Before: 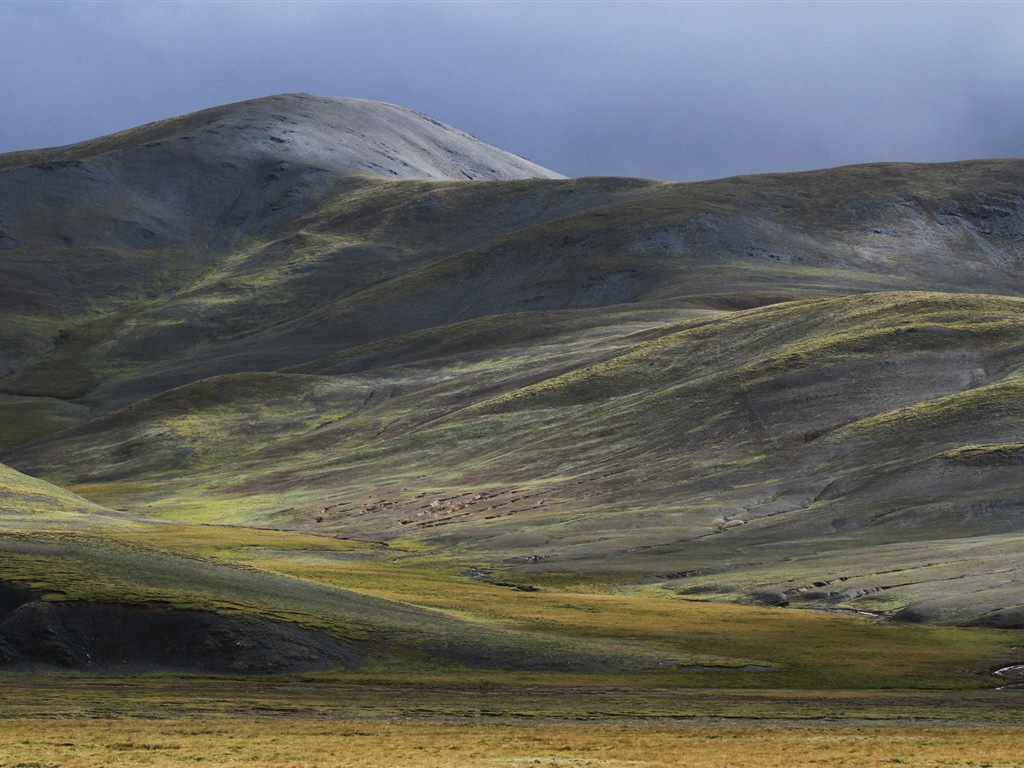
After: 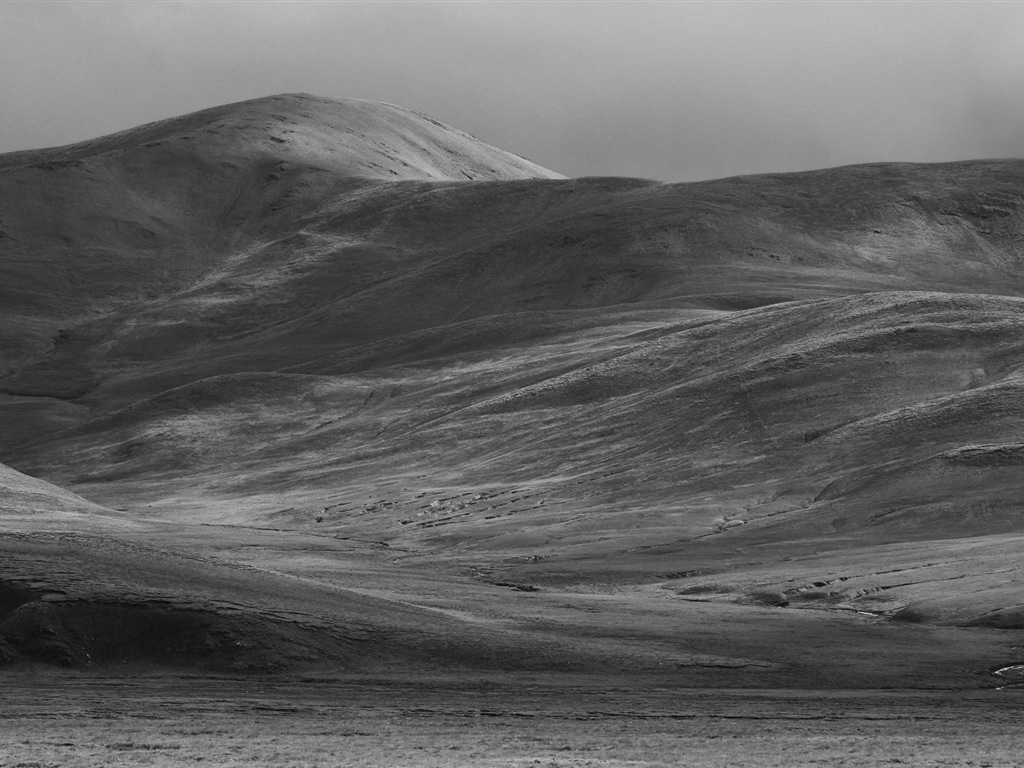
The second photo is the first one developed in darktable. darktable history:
color calibration: output gray [0.267, 0.423, 0.261, 0], illuminant as shot in camera, x 0.379, y 0.38, temperature 4097.17 K
